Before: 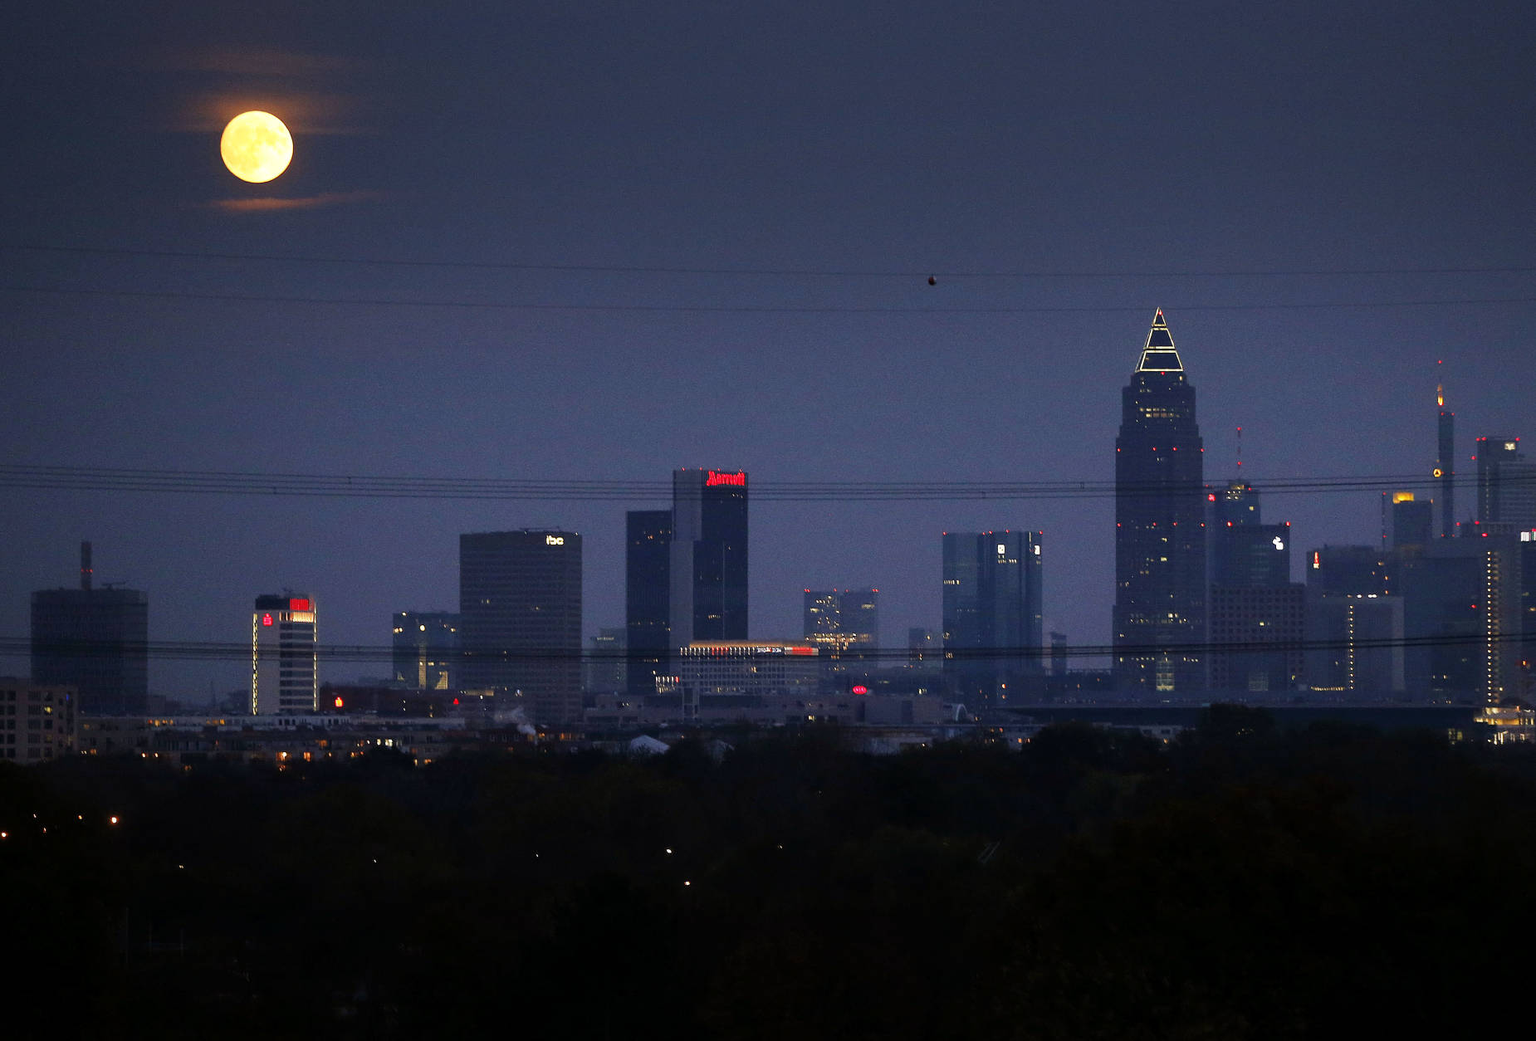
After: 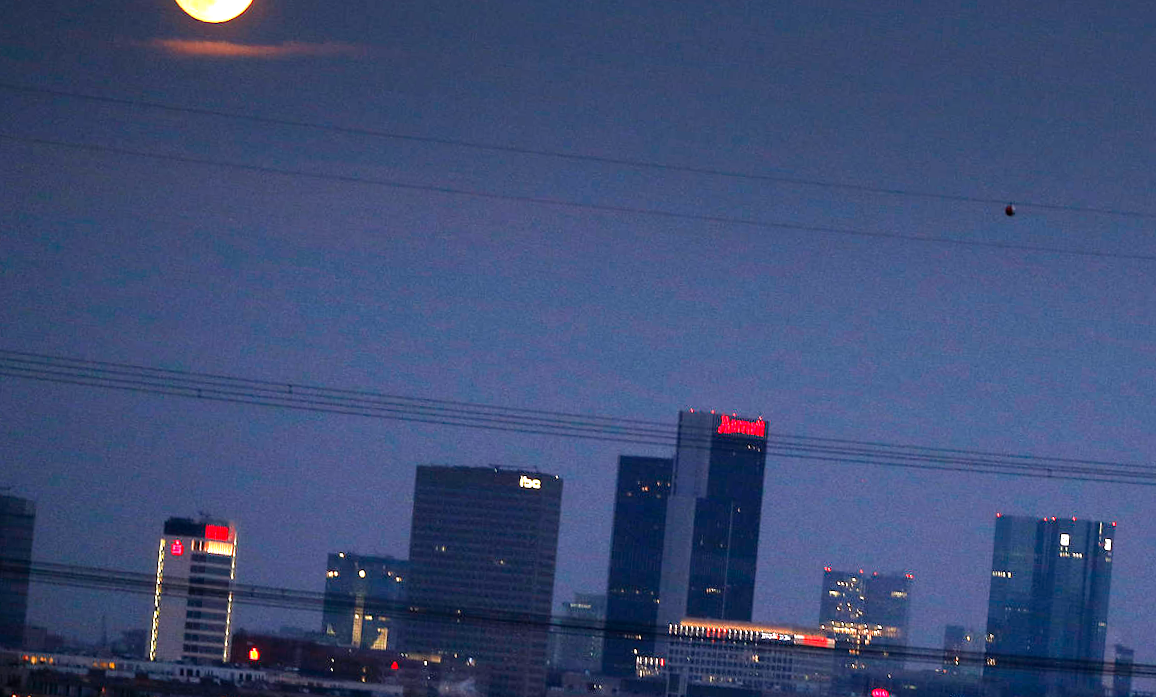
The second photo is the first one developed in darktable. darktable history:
crop and rotate: angle -4.99°, left 2.122%, top 6.945%, right 27.566%, bottom 30.519%
levels: levels [0, 0.394, 0.787]
